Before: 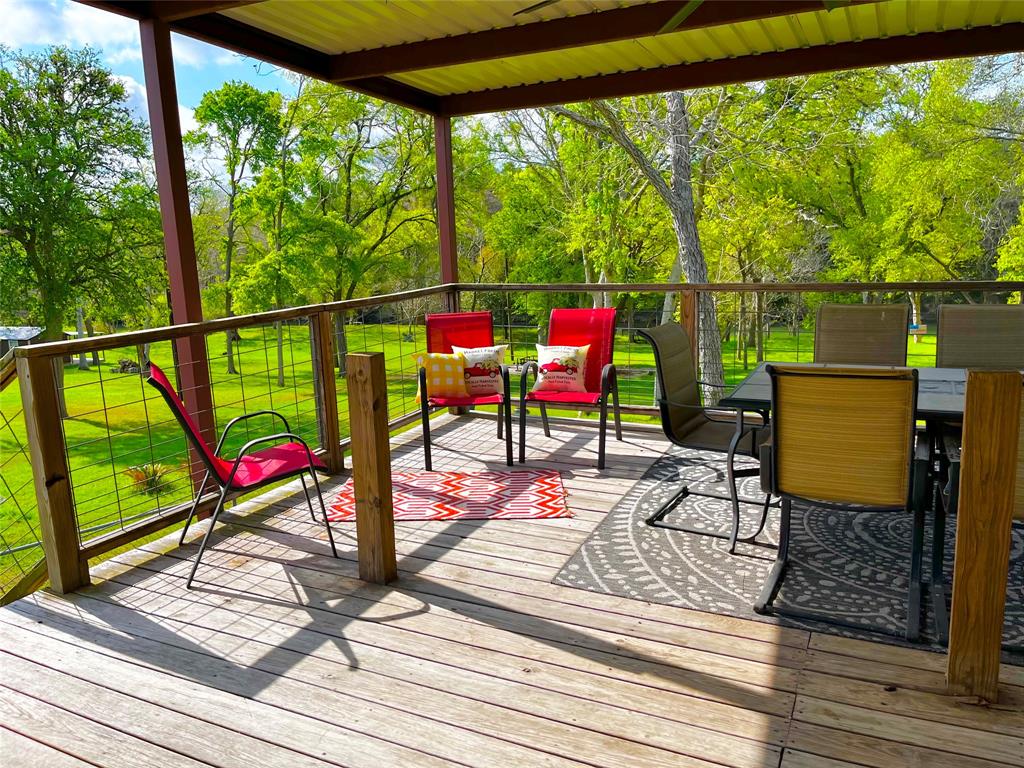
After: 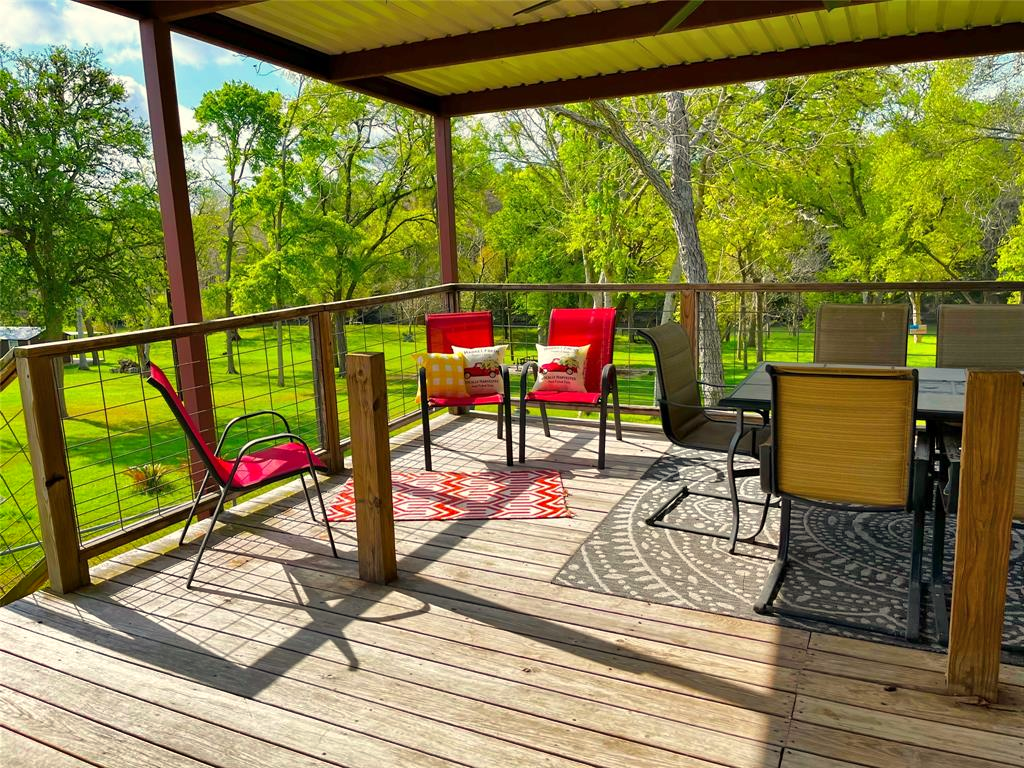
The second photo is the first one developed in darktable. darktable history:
shadows and highlights: low approximation 0.01, soften with gaussian
white balance: red 1.029, blue 0.92
